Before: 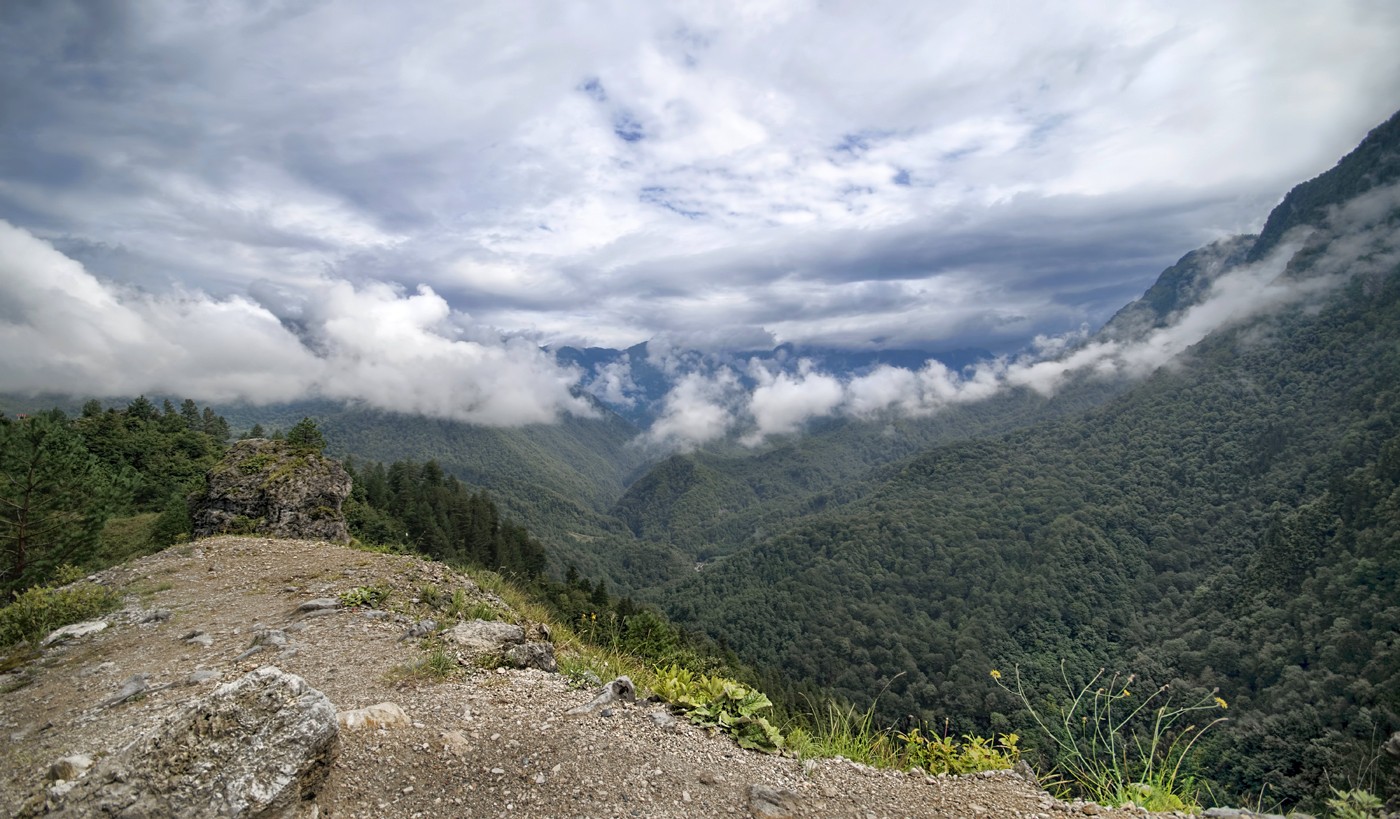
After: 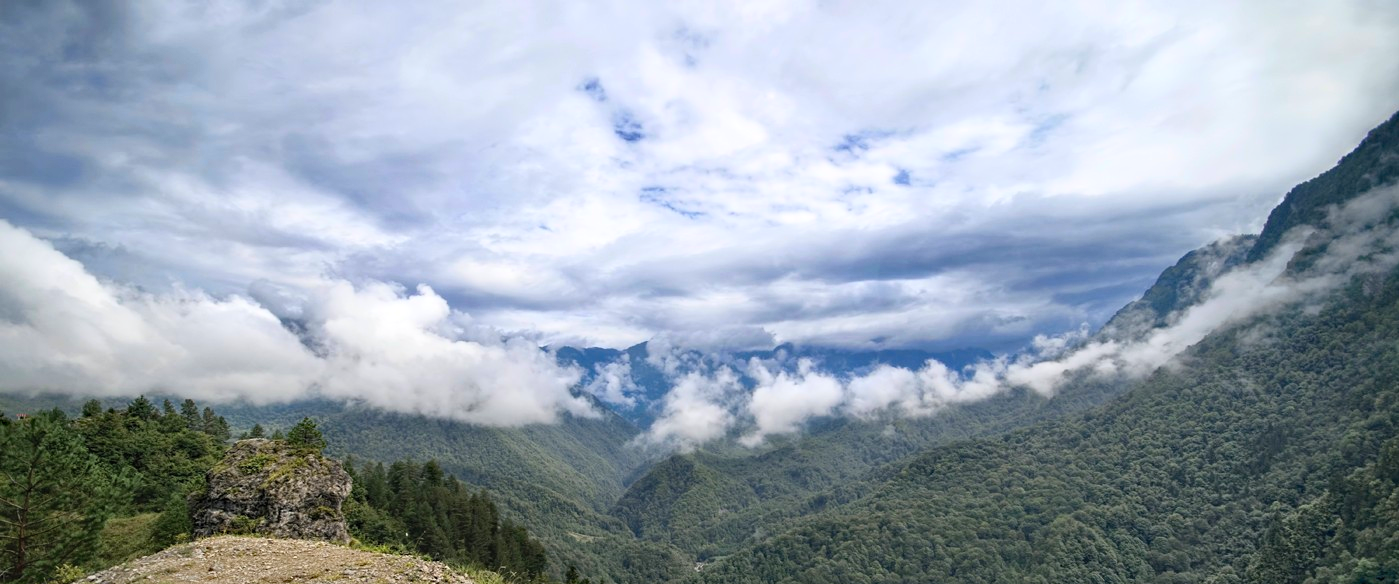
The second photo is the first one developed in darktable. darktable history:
haze removal: compatibility mode true, adaptive false
shadows and highlights: shadows 37.27, highlights -28.18, soften with gaussian
crop: bottom 28.576%
contrast brightness saturation: contrast 0.2, brightness 0.16, saturation 0.22
